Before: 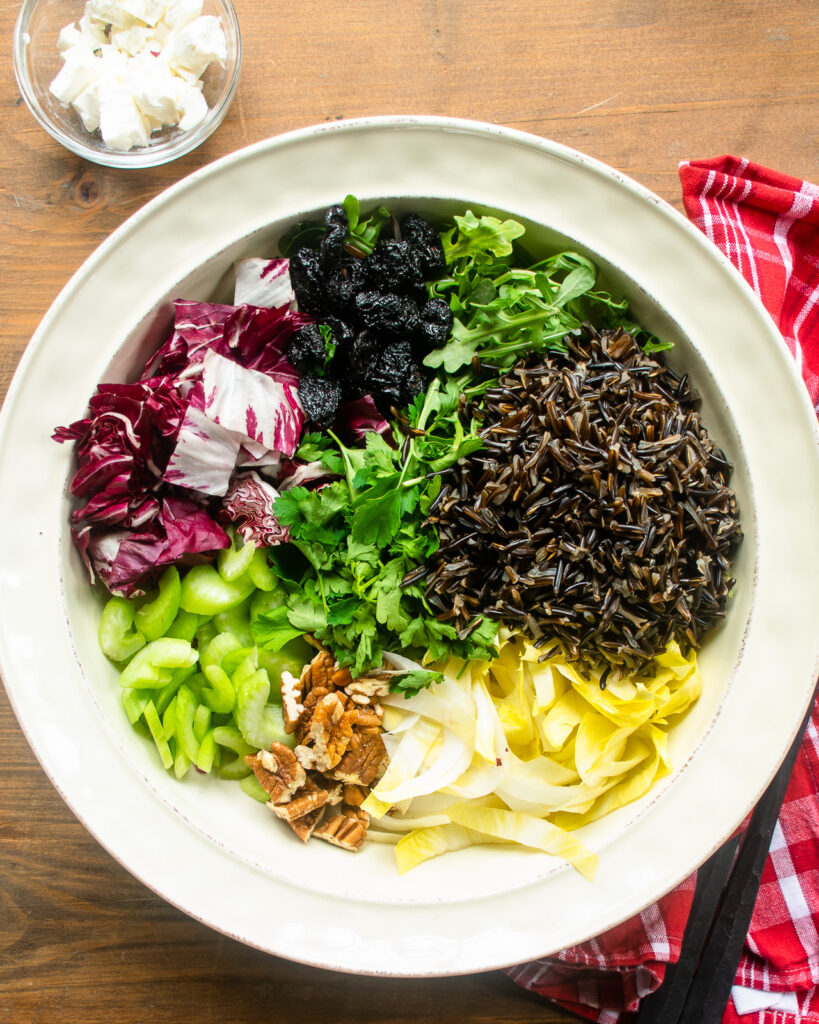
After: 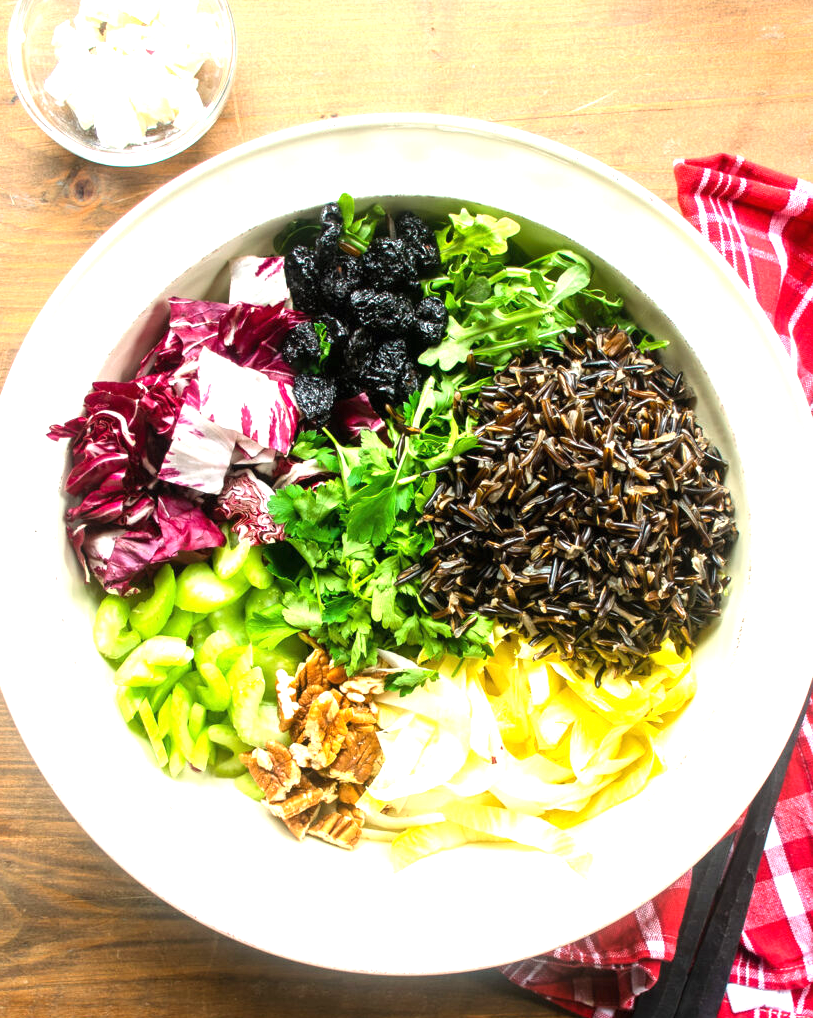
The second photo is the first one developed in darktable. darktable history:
exposure: black level correction 0, exposure 1 EV, compensate exposure bias true, compensate highlight preservation false
crop and rotate: left 0.65%, top 0.244%, bottom 0.305%
